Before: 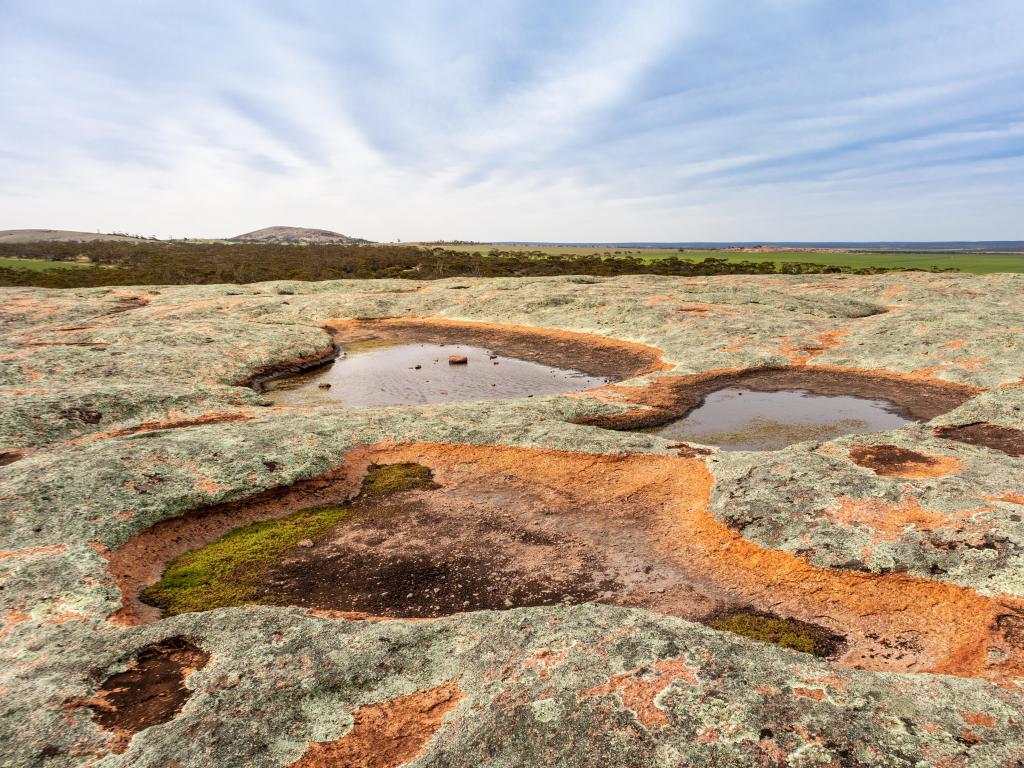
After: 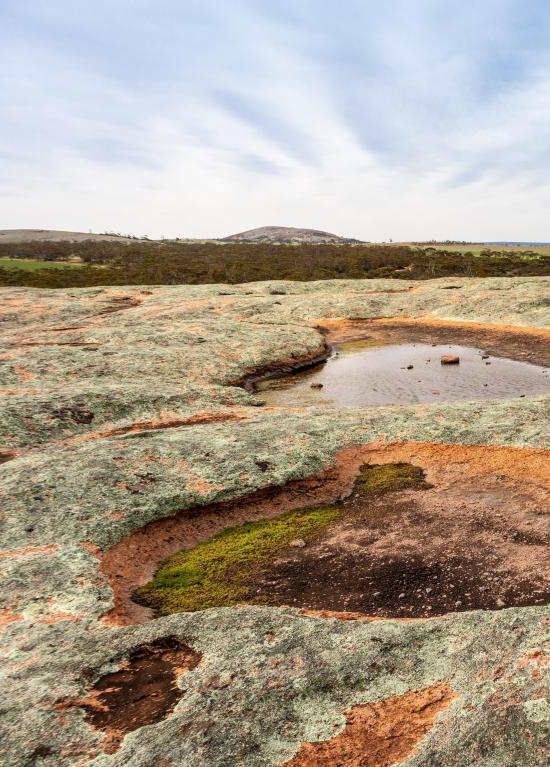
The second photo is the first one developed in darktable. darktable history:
crop: left 0.872%, right 45.401%, bottom 0.083%
